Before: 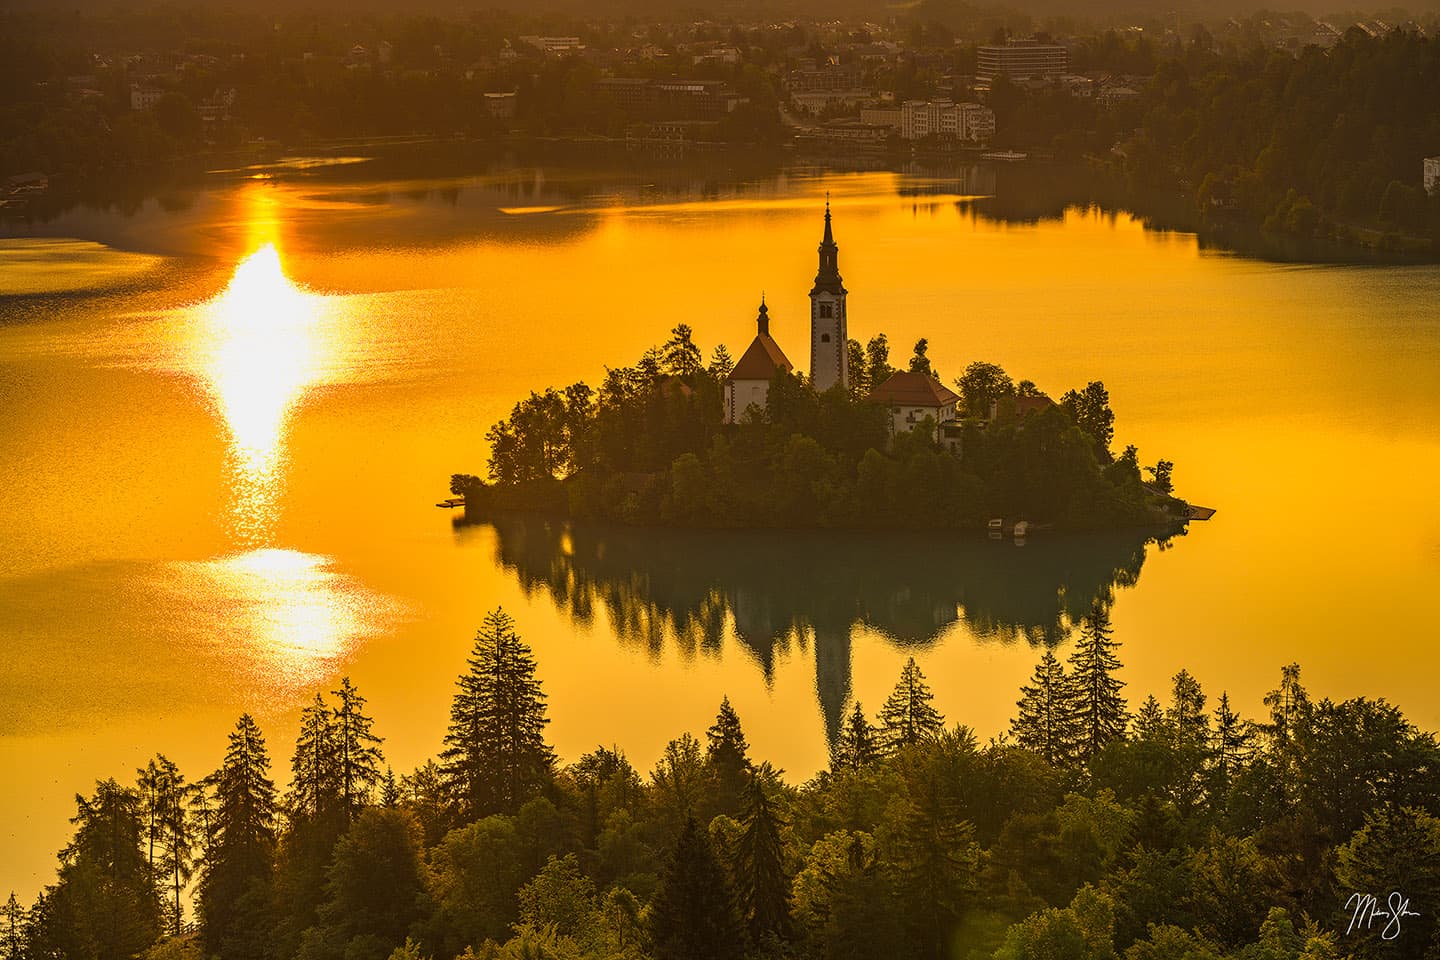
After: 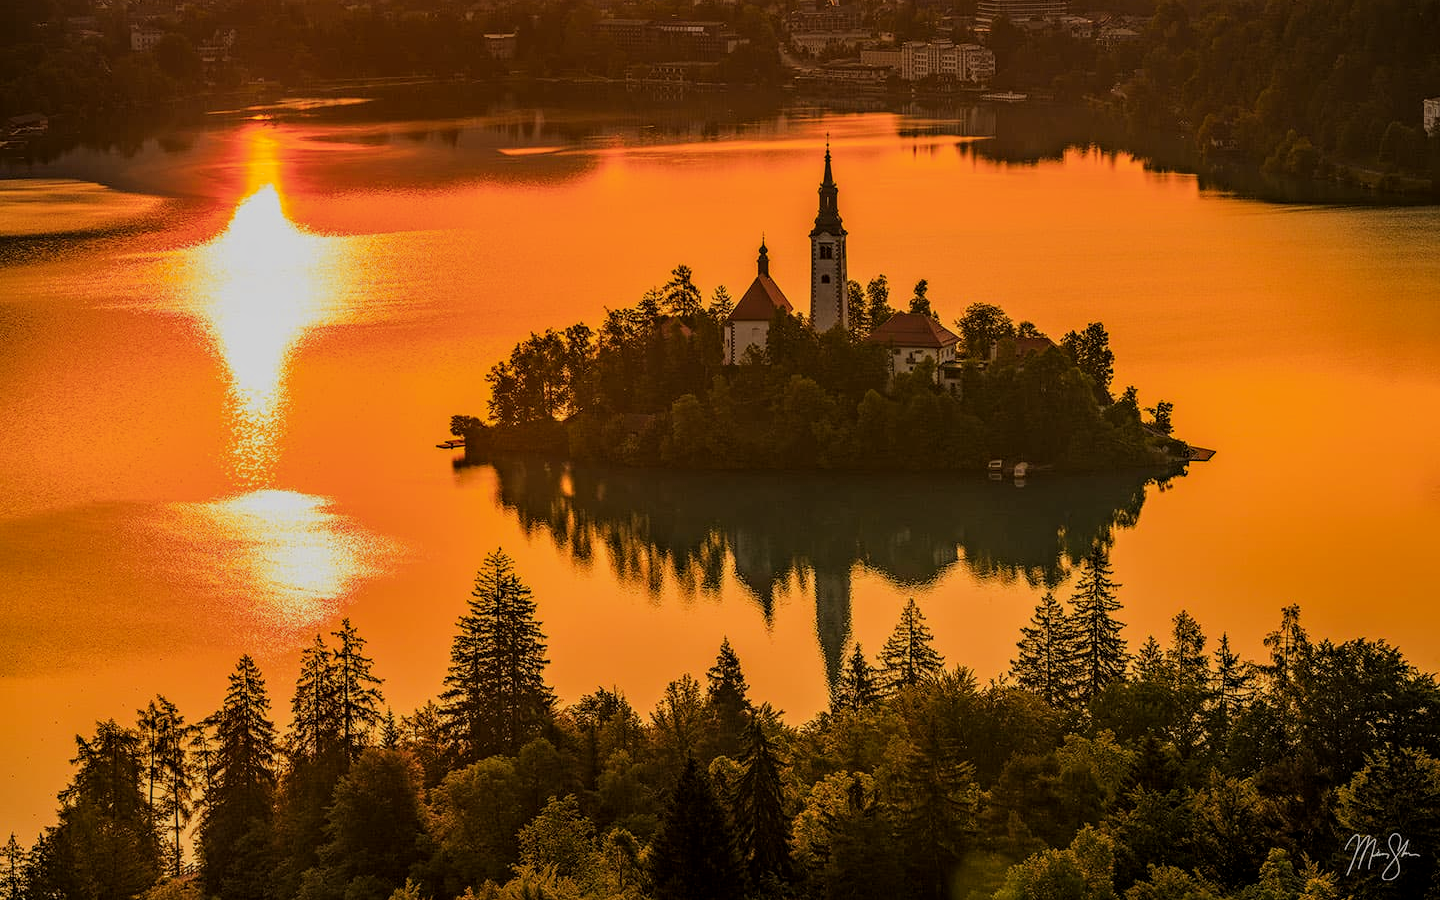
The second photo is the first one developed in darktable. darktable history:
rgb curve: curves: ch0 [(0, 0) (0.175, 0.154) (0.785, 0.663) (1, 1)]
color zones: curves: ch1 [(0.235, 0.558) (0.75, 0.5)]; ch2 [(0.25, 0.462) (0.749, 0.457)], mix 25.94%
filmic rgb: black relative exposure -7.65 EV, white relative exposure 4.56 EV, hardness 3.61, contrast 1.05
local contrast: on, module defaults
crop and rotate: top 6.25%
